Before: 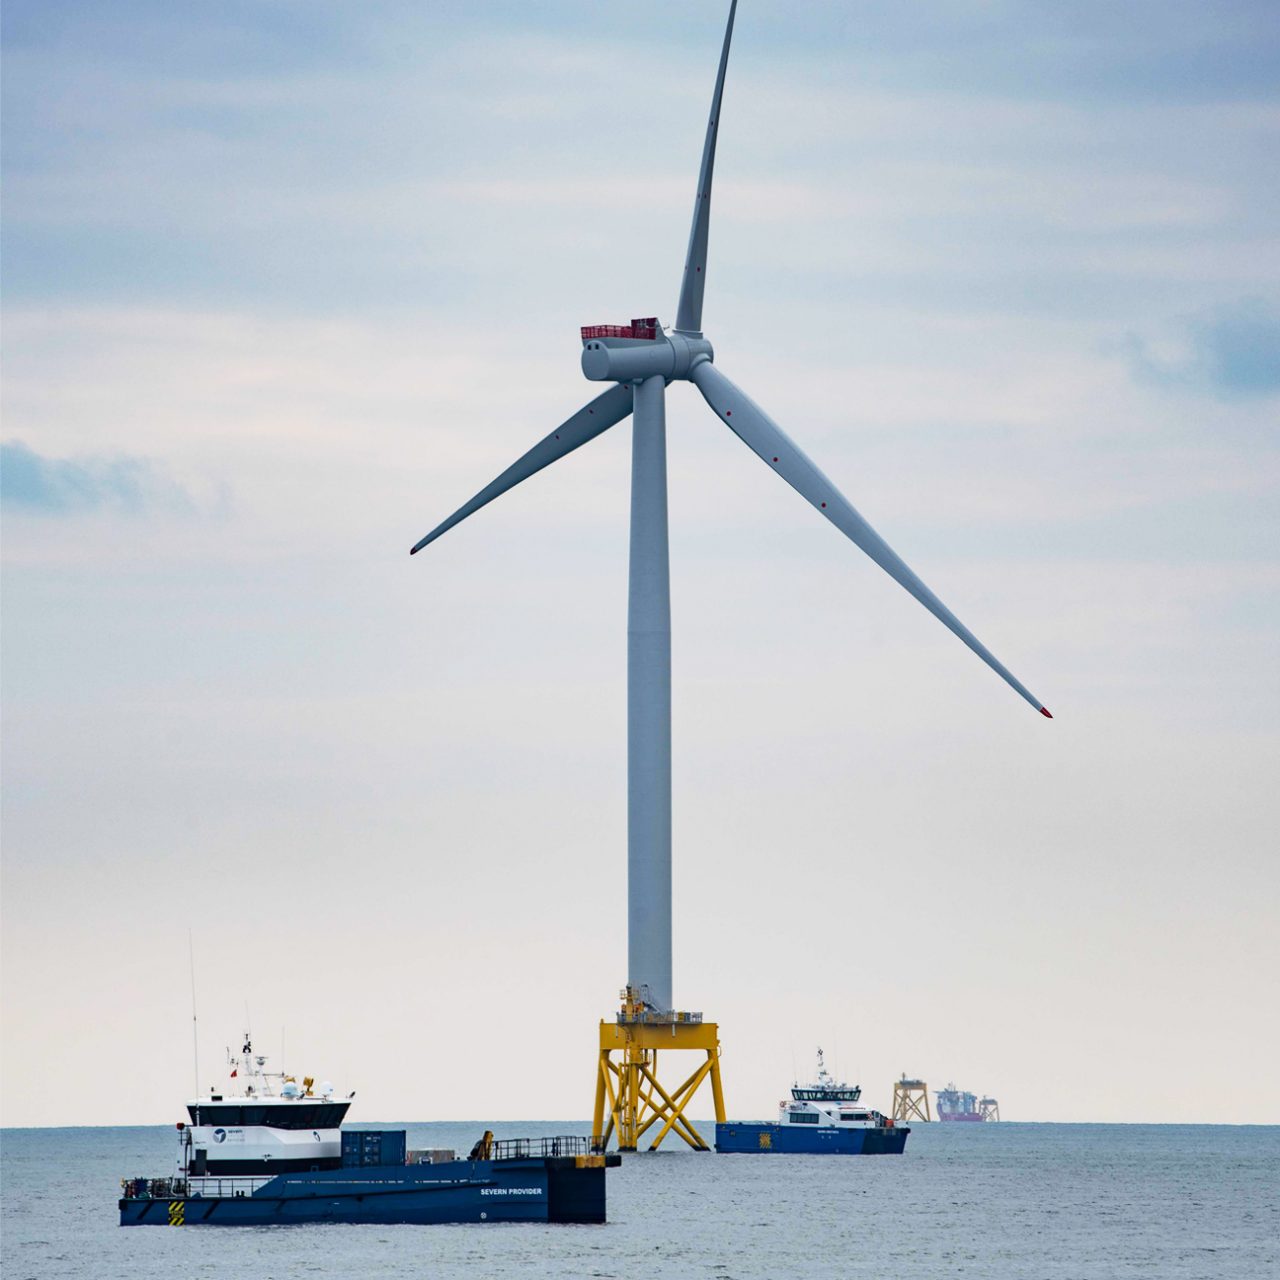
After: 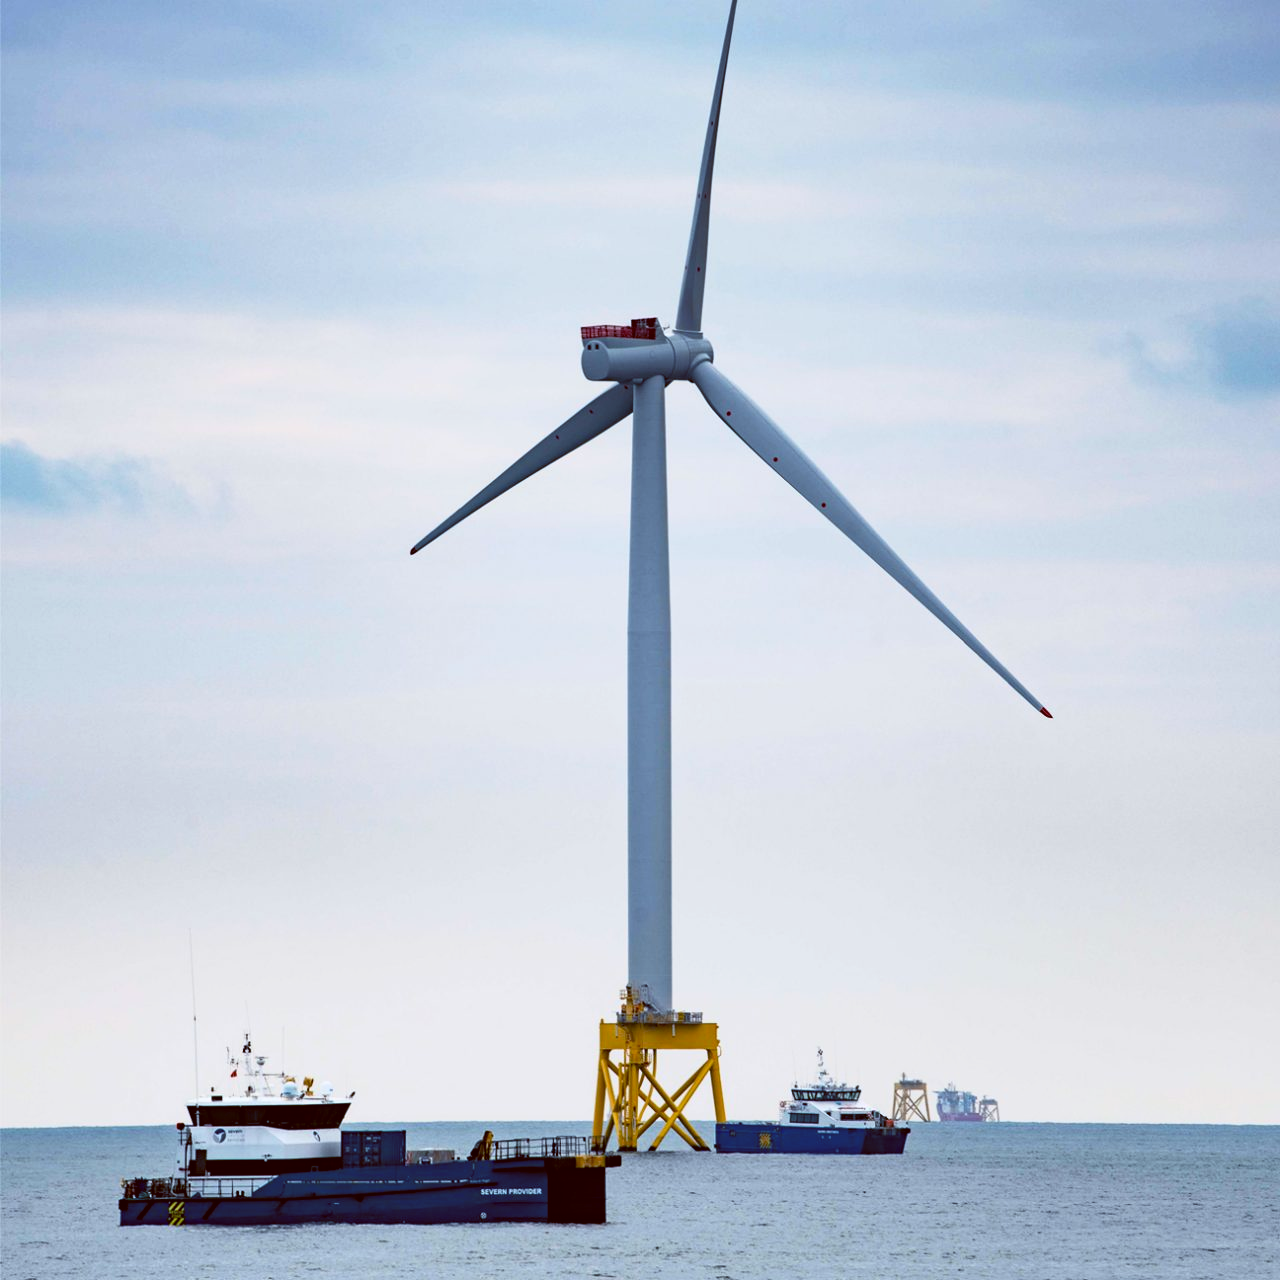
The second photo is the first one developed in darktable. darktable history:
color balance: lift [1, 1.015, 1.004, 0.985], gamma [1, 0.958, 0.971, 1.042], gain [1, 0.956, 0.977, 1.044]
rgb curve: curves: ch0 [(0, 0) (0.078, 0.051) (0.929, 0.956) (1, 1)], compensate middle gray true
